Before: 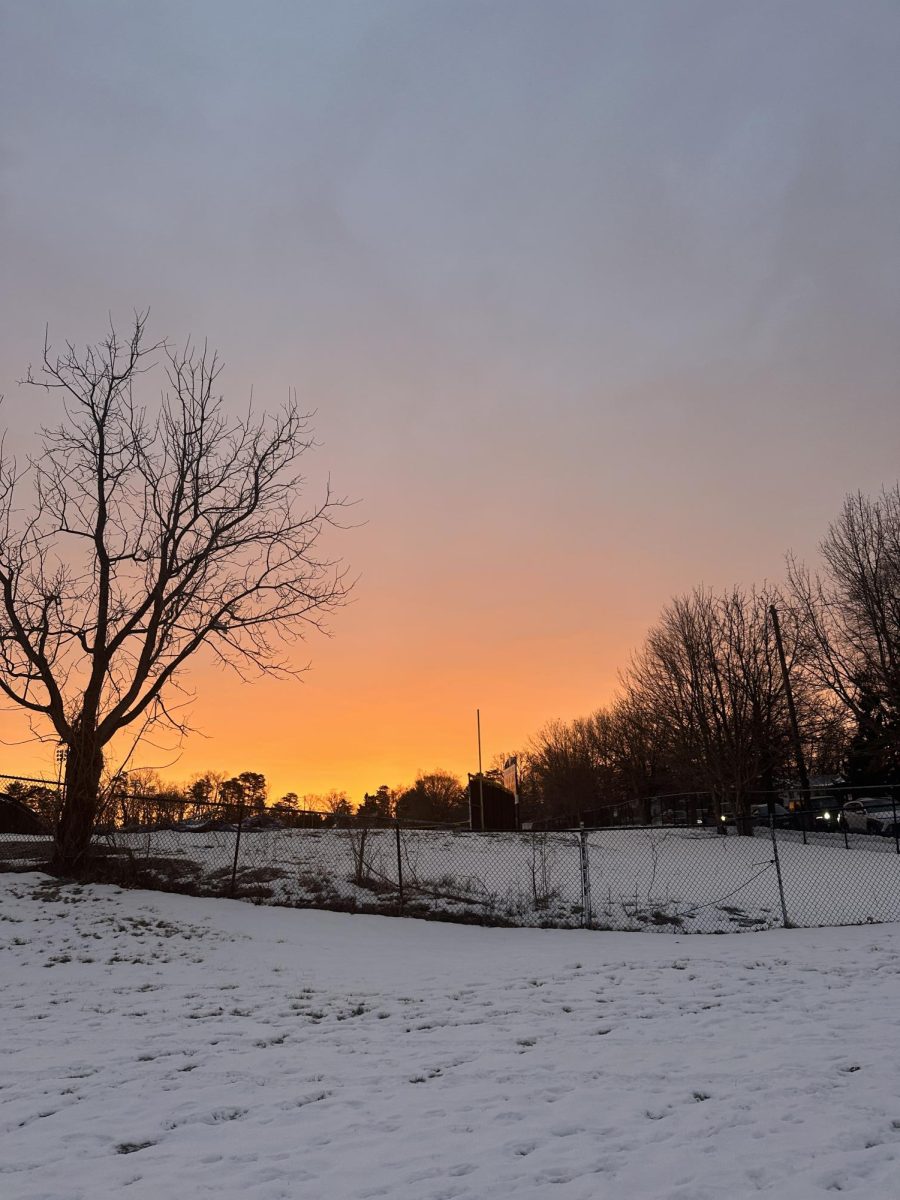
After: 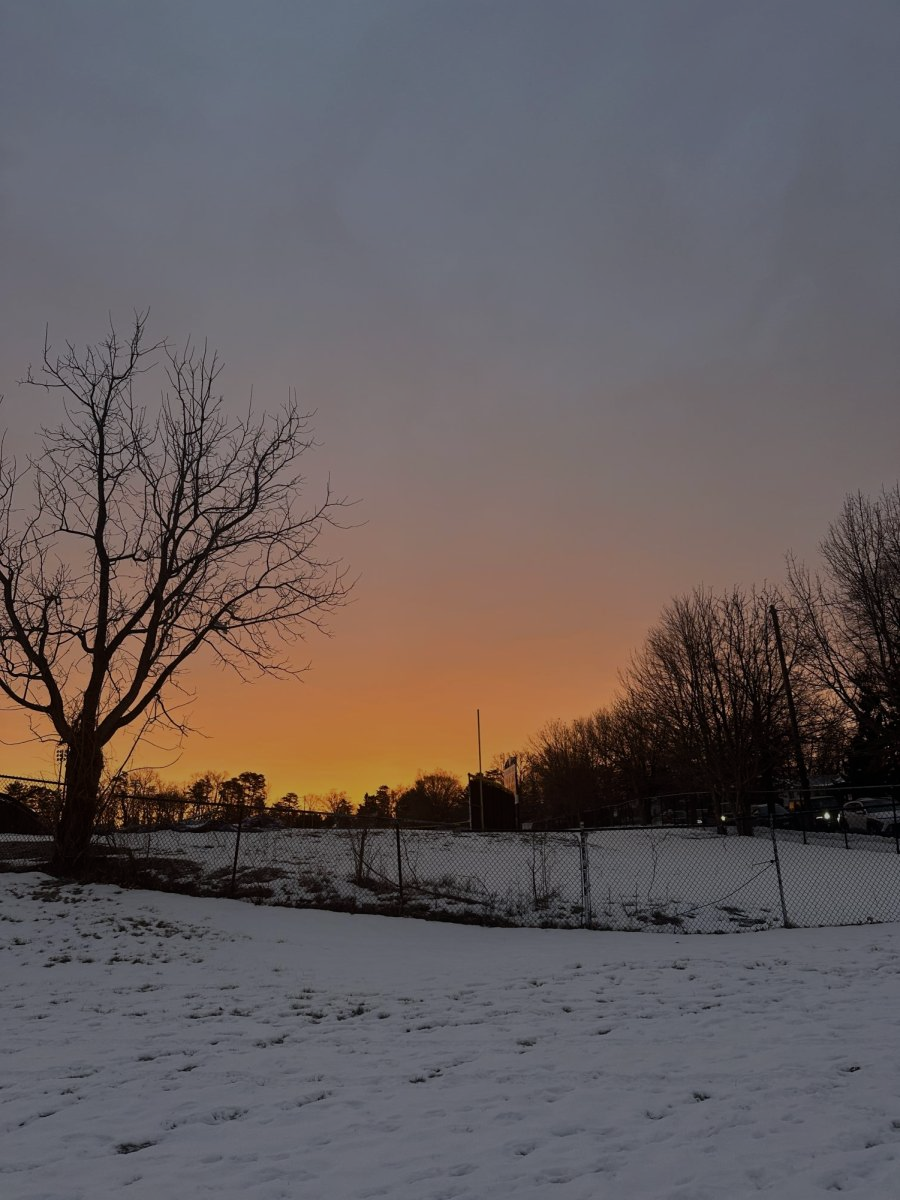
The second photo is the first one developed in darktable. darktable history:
exposure: exposure -1 EV, compensate highlight preservation false
white balance: red 0.986, blue 1.01
